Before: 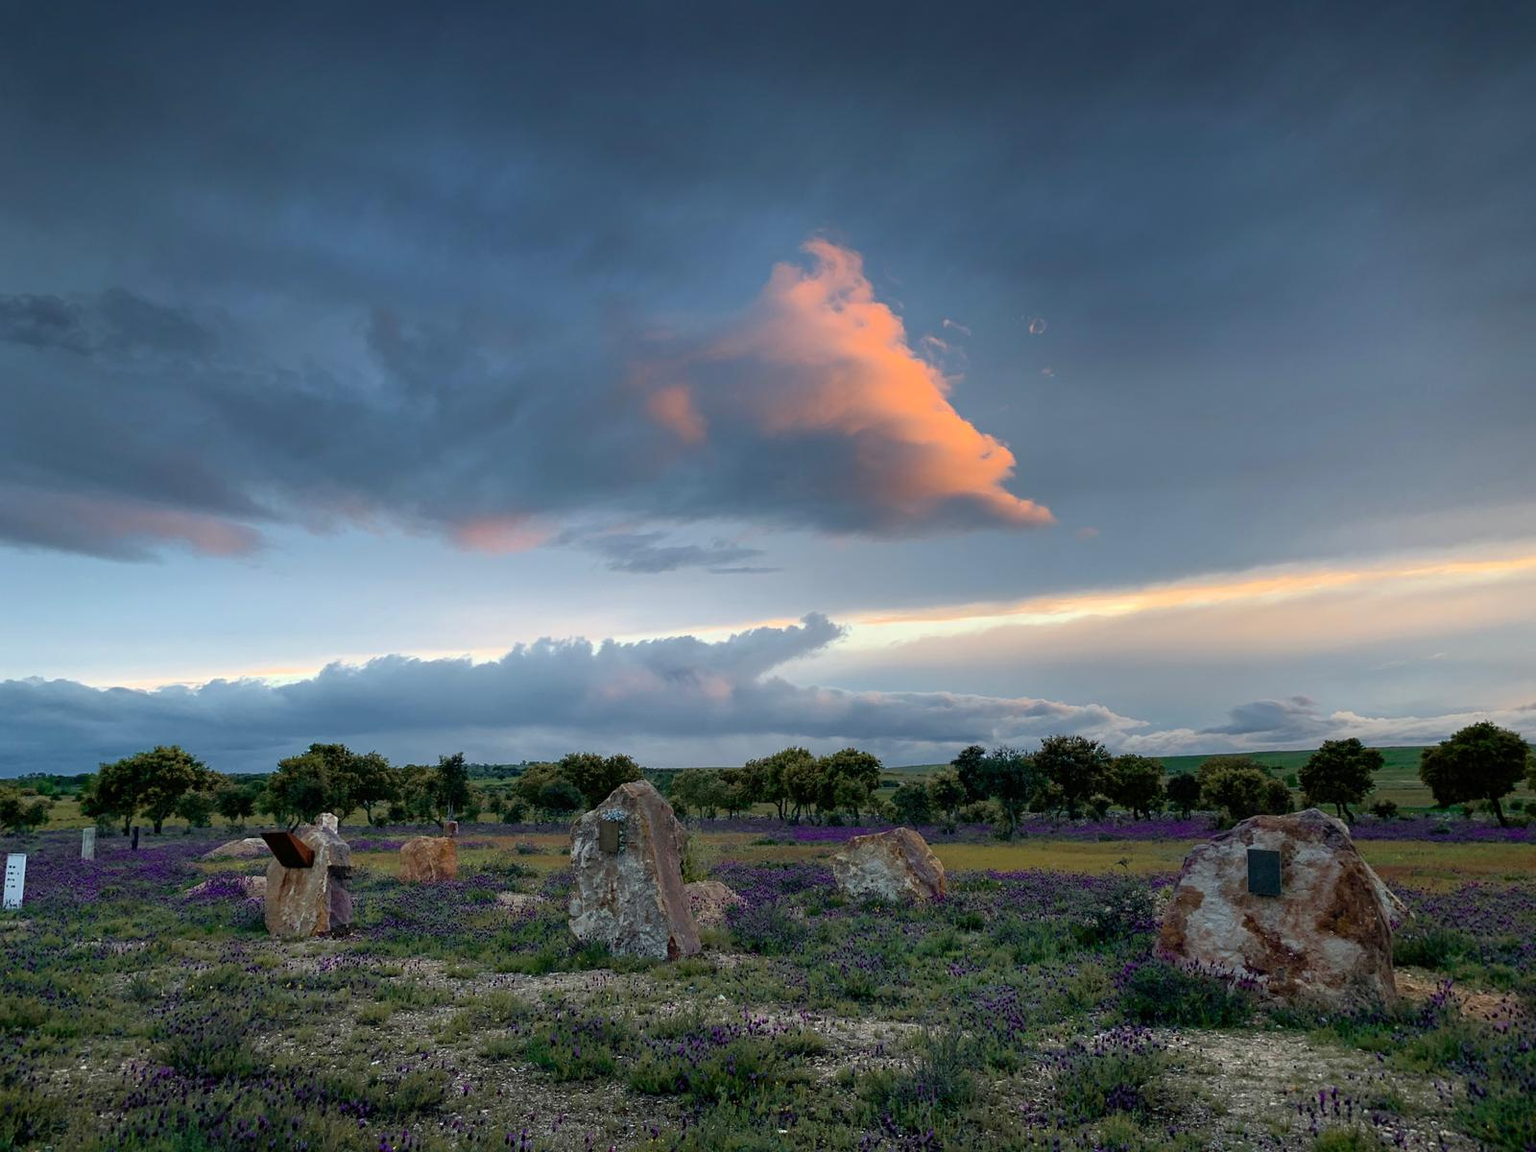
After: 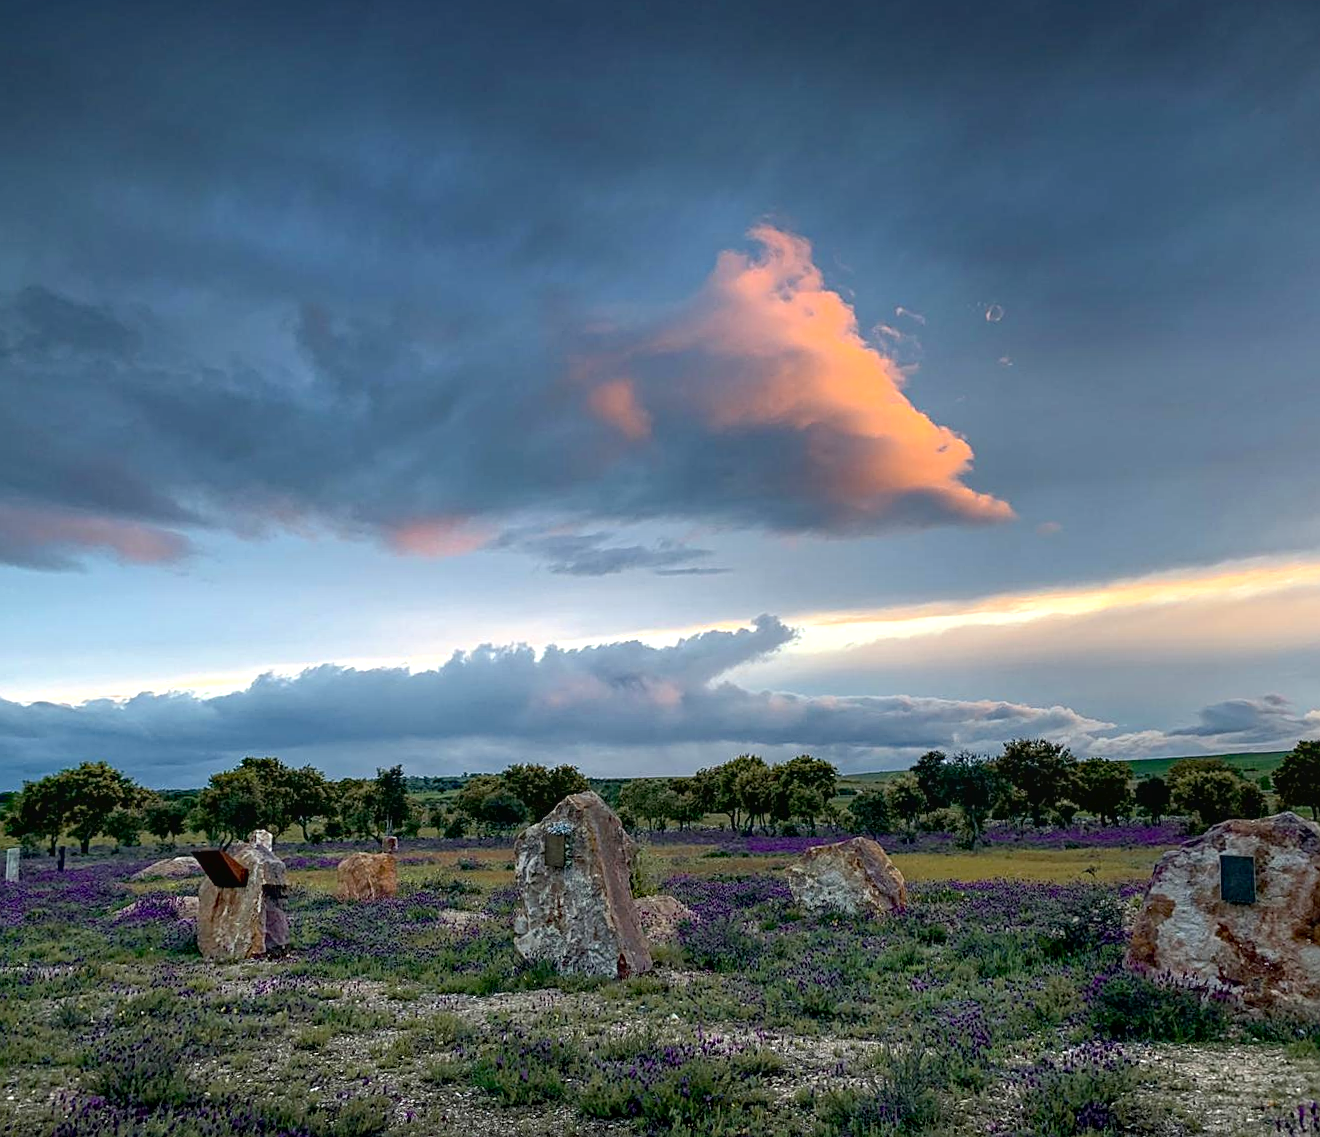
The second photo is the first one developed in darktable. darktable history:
haze removal: compatibility mode true, adaptive false
local contrast: detail 110%
exposure: black level correction 0.003, exposure 0.38 EV, compensate highlight preservation false
sharpen: amount 0.5
crop and rotate: angle 0.731°, left 4.451%, top 1.122%, right 11.622%, bottom 2.507%
contrast brightness saturation: contrast 0.01, saturation -0.06
color correction: highlights b* -0.026
